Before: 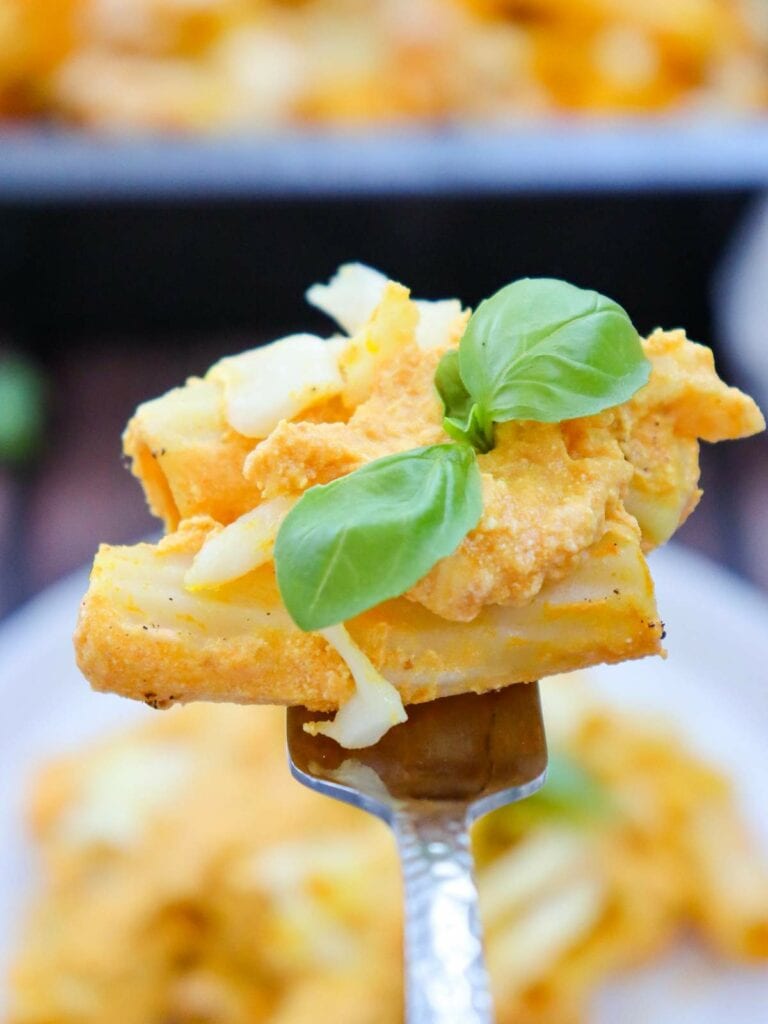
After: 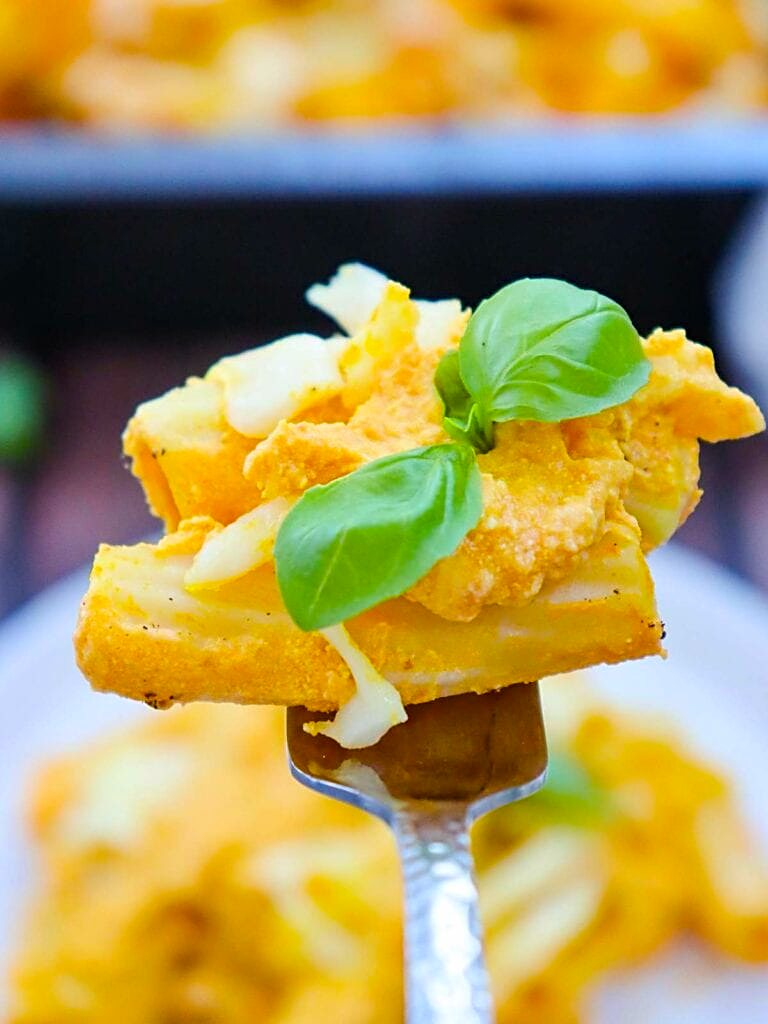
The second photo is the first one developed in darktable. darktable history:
sharpen: on, module defaults
color balance rgb: perceptual saturation grading › global saturation 30%, global vibrance 20%
